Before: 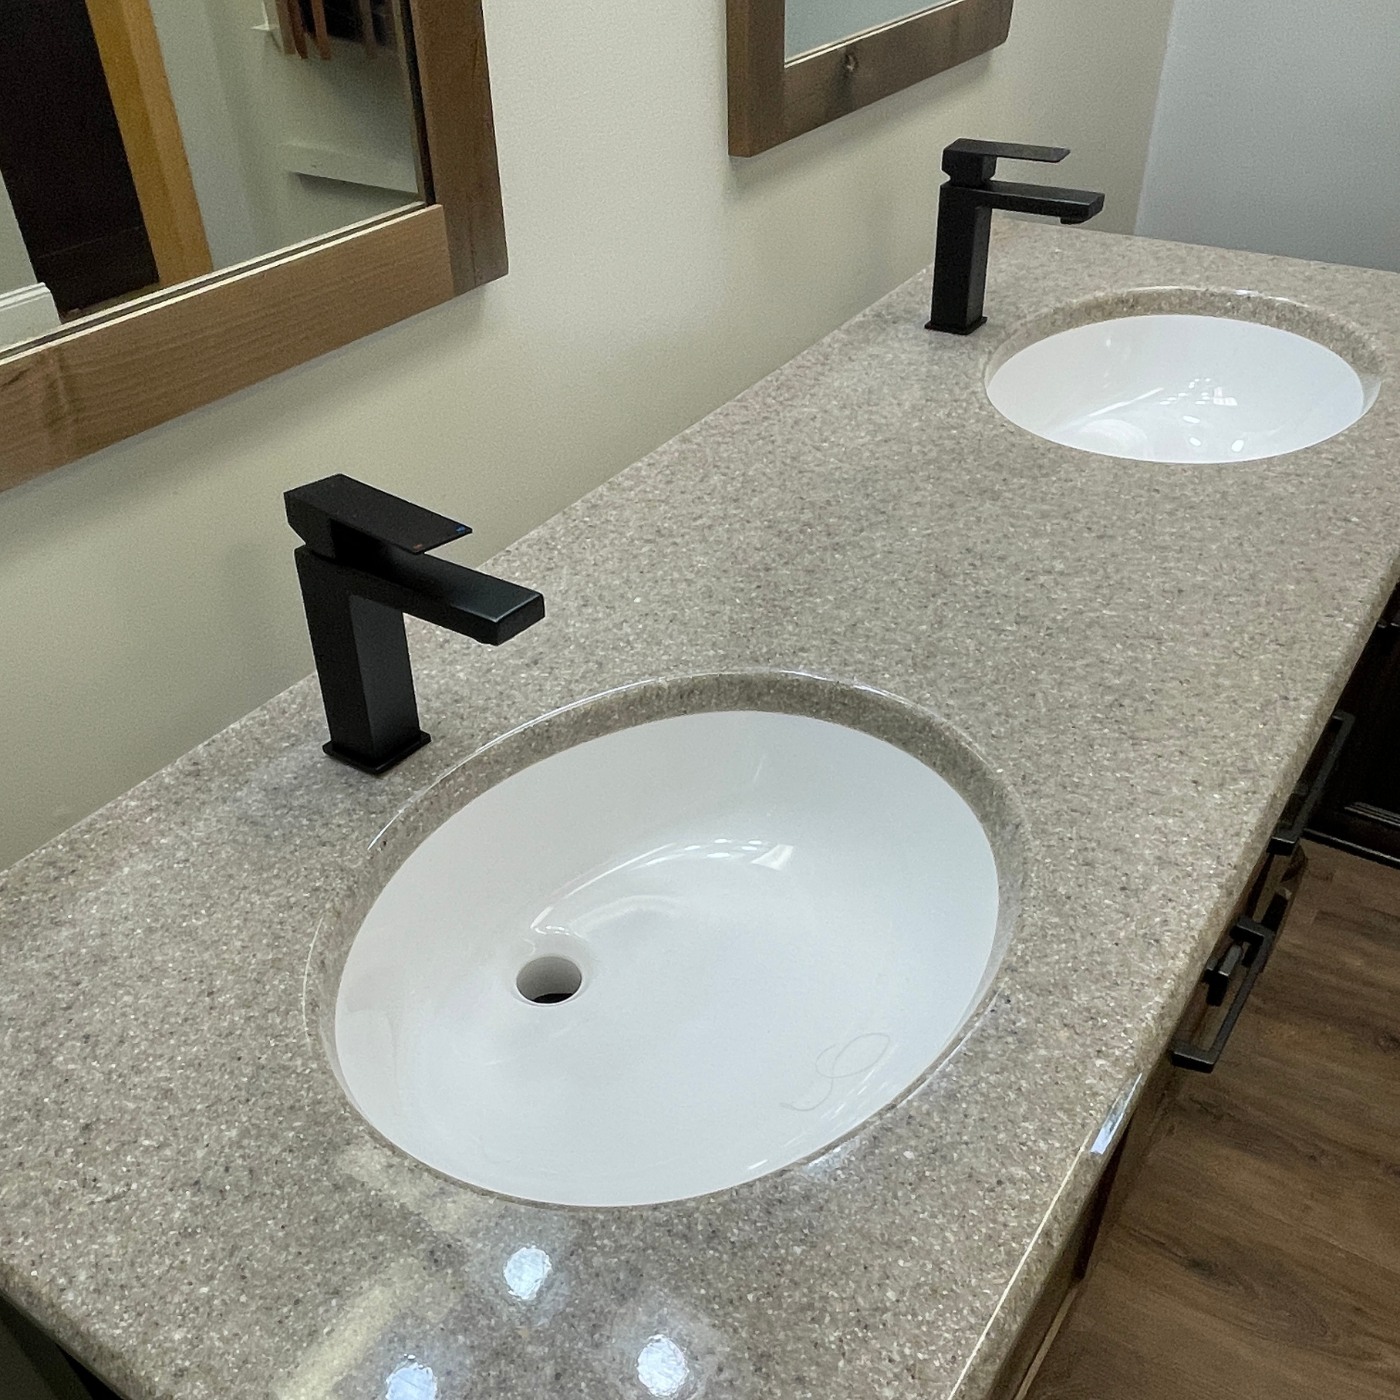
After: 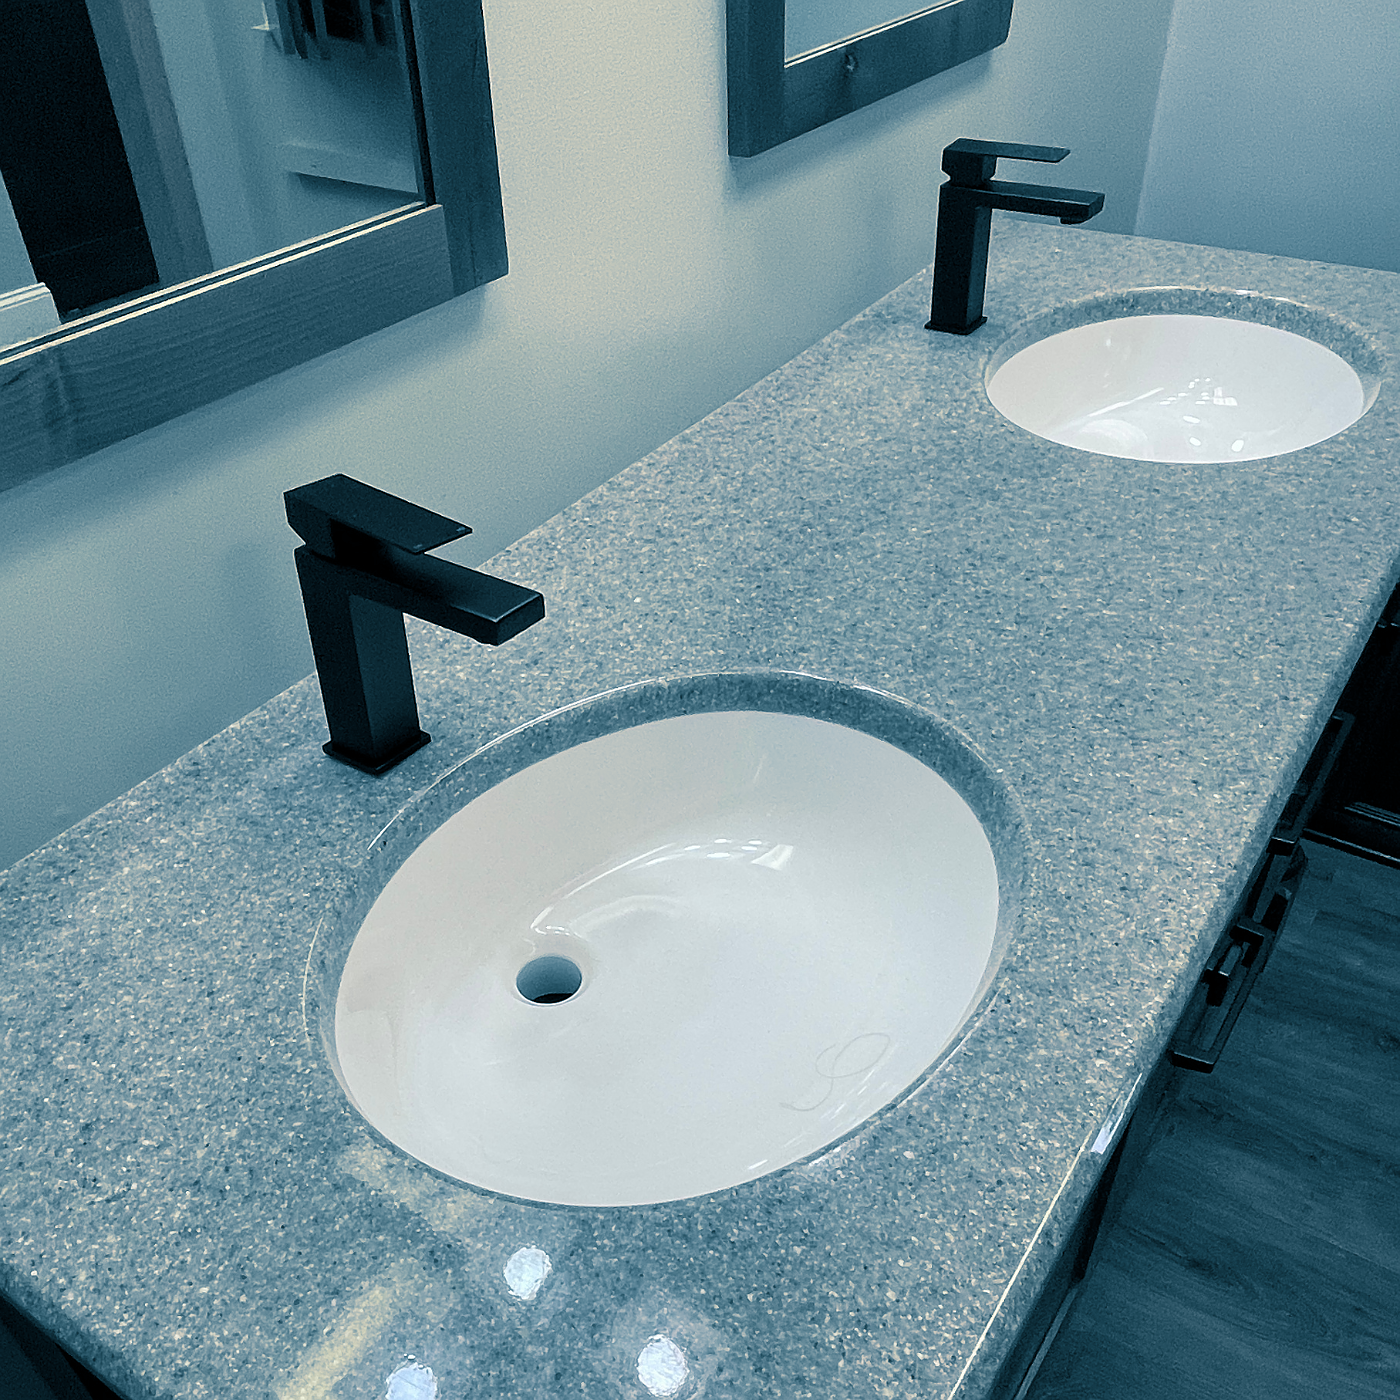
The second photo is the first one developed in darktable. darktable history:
split-toning: shadows › hue 212.4°, balance -70
sharpen: radius 0.969, amount 0.604
